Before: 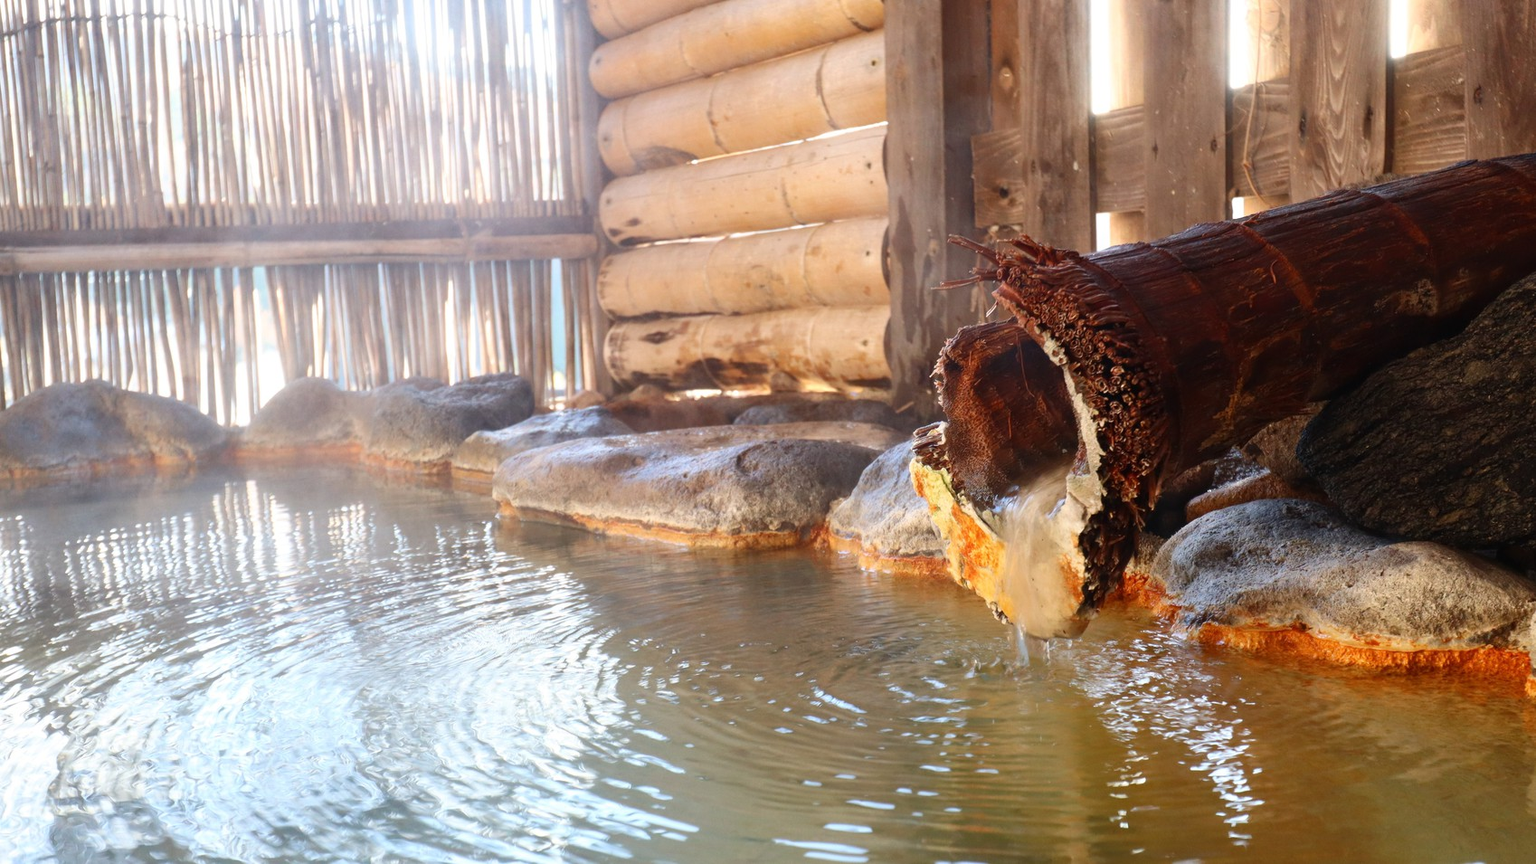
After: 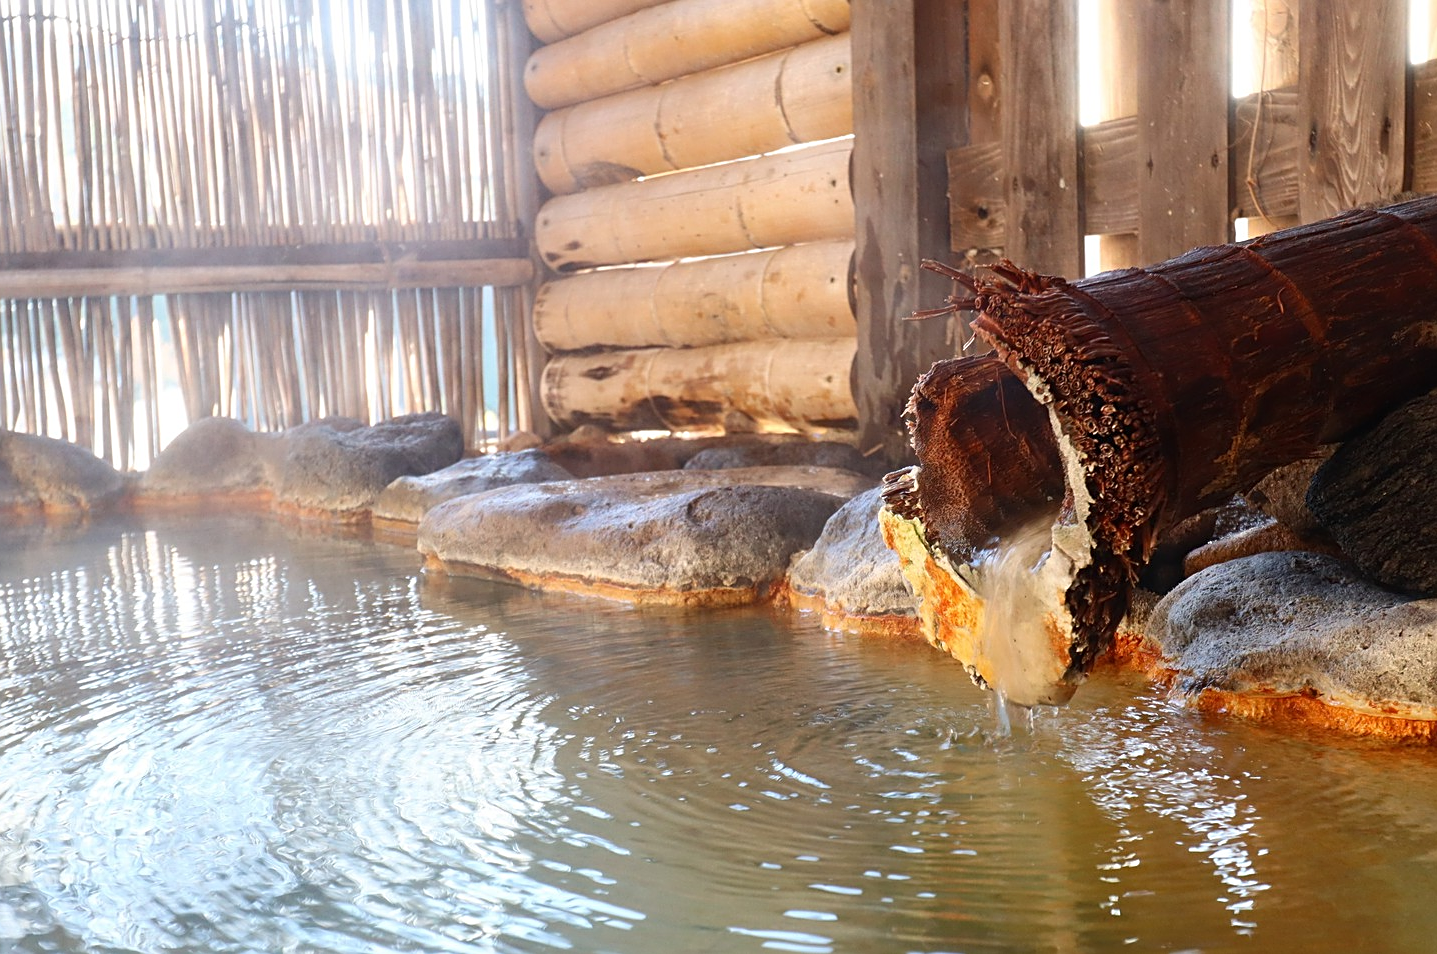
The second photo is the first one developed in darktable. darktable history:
sharpen: on, module defaults
crop: left 7.507%, right 7.855%
